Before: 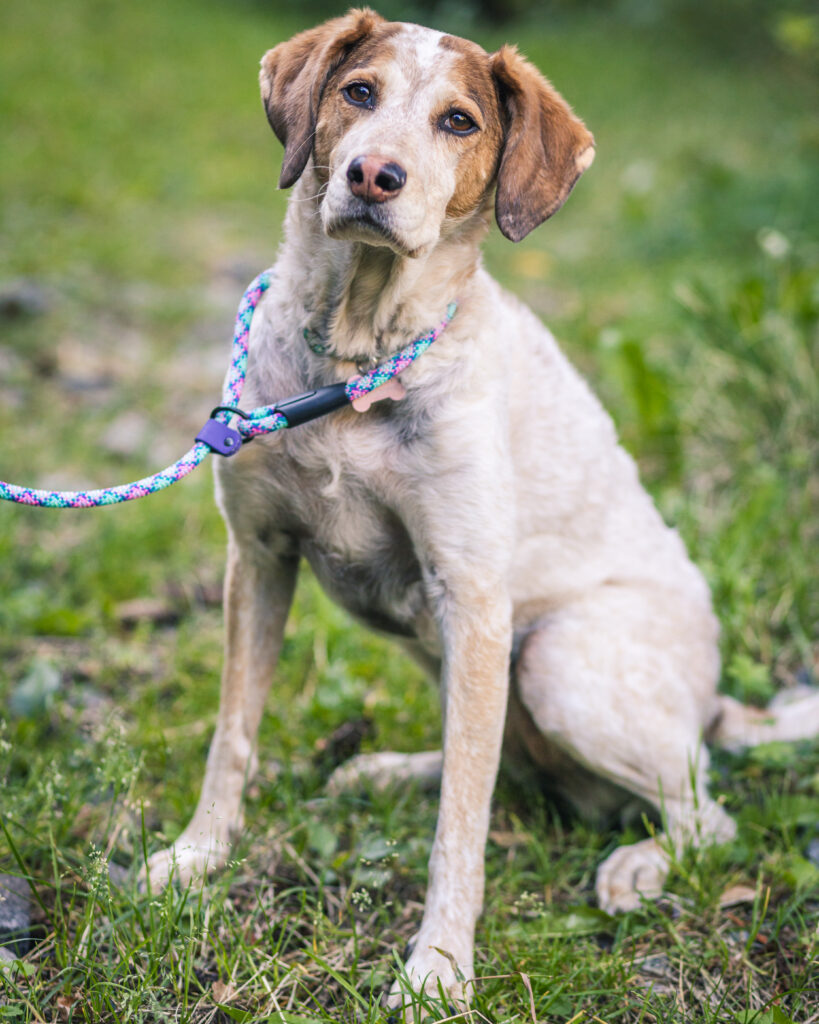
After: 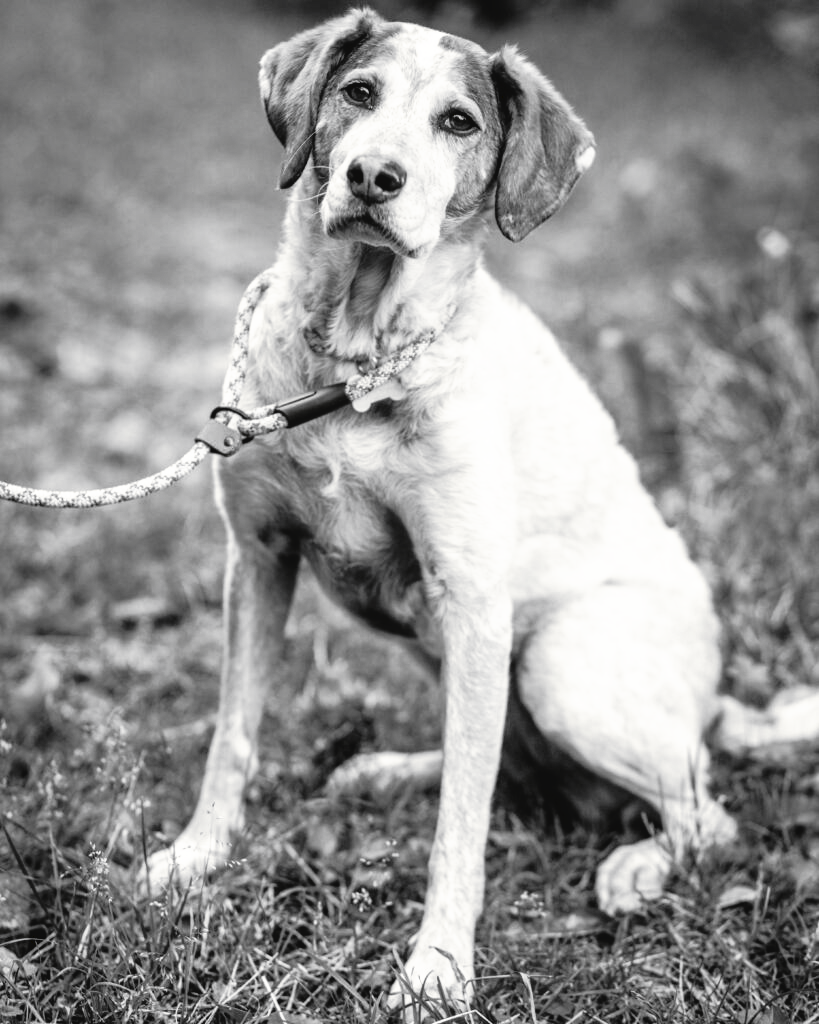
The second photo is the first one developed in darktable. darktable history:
tone curve: curves: ch0 [(0, 0) (0.003, 0.033) (0.011, 0.033) (0.025, 0.036) (0.044, 0.039) (0.069, 0.04) (0.1, 0.043) (0.136, 0.052) (0.177, 0.085) (0.224, 0.14) (0.277, 0.225) (0.335, 0.333) (0.399, 0.419) (0.468, 0.51) (0.543, 0.603) (0.623, 0.713) (0.709, 0.808) (0.801, 0.901) (0.898, 0.98) (1, 1)], preserve colors none
color look up table: target L [95.84, 87.05, 80.24, 73.19, 51.49, 47.64, 49.24, 39.07, 30.16, 23.82, 1.645, 200, 83.48, 78.43, 72.94, 60.94, 48.04, 43.19, 37.82, 38.52, 36.57, 19.87, 16.59, 93.05, 79.88, 74.42, 76.98, 84.56, 67, 60.68, 82.41, 60.68, 47.24, 70.73, 44.54, 32.89, 31.46, 22.62, 34.88, 11.26, 19.24, 3.967, 84.91, 80.24, 67.37, 62.08, 56.83, 53.98, 35.16], target a [-0.099, 0, 0, 0.001, 0.001, 0, 0, 0, 0.001, 0.001, -0.153, 0 ×4, 0.001, 0, 0, 0, 0.001, 0.001, 0.001, 0, -0.292, 0 ×5, 0.001, -0.002, 0.001 ×6, 0, 0.001, 0, 0.001, -0.248, 0 ×4, 0.001, 0.001, 0.001], target b [1.226, 0.002, 0.002, -0.005, -0.004, 0.001, 0.001, -0.004, -0.005, -0.004, 1.891, 0, 0.002, 0.002, 0.002, -0.004, 0.001, 0, 0, -0.004, -0.004, -0.004, -0.003, 3.658, 0.002 ×5, -0.004, 0.025, -0.004 ×5, -0.005, -0.002, -0.004, 0.002, -0.004, 3.06, 0.002 ×4, -0.004, -0.003, -0.004], num patches 49
